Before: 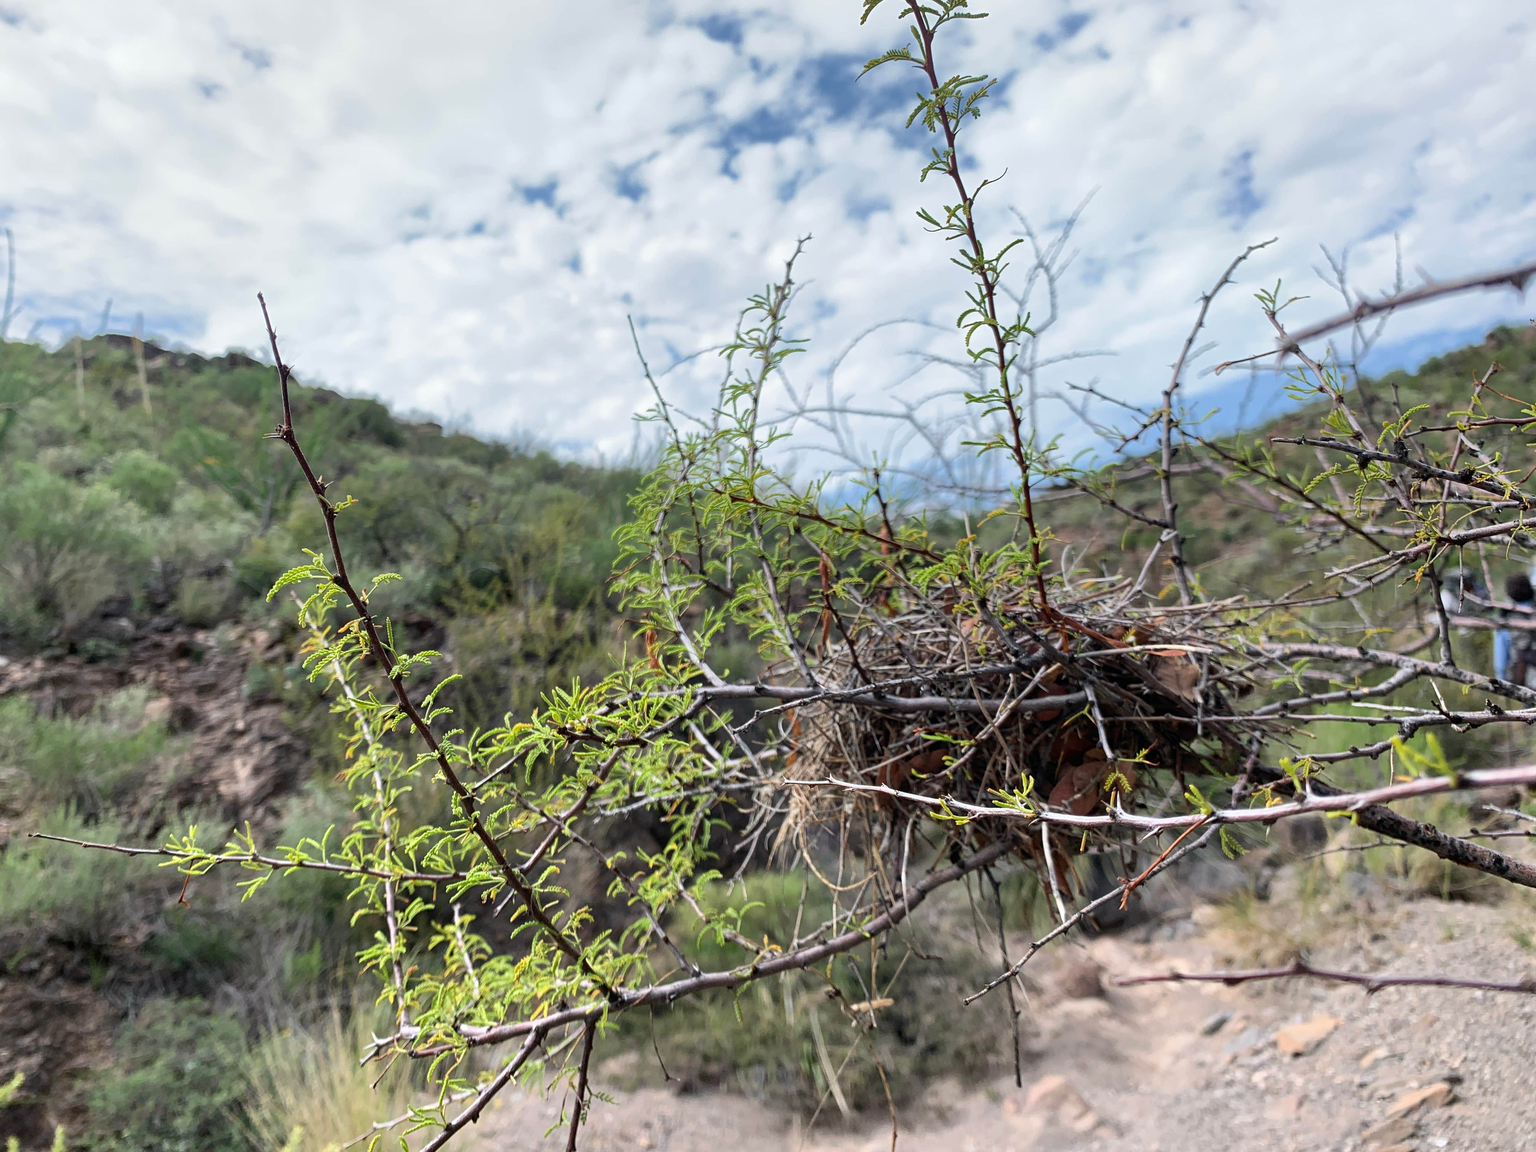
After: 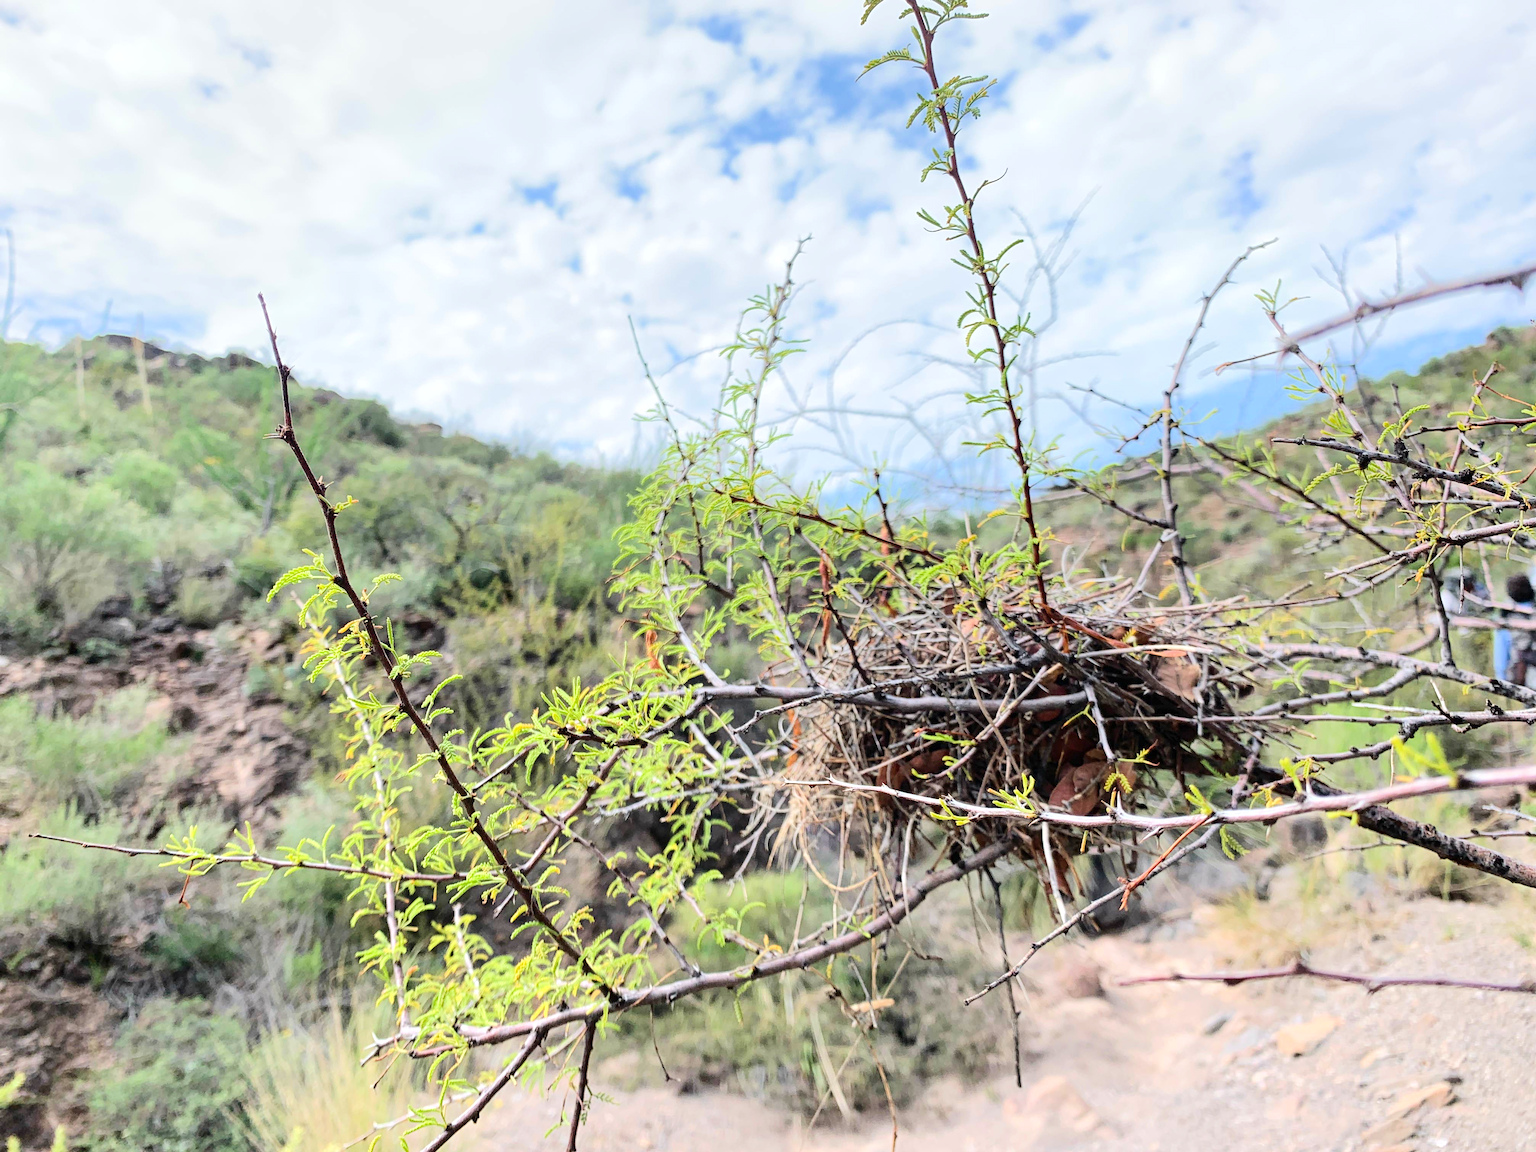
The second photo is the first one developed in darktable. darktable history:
tone equalizer: -7 EV 0.143 EV, -6 EV 0.613 EV, -5 EV 1.15 EV, -4 EV 1.31 EV, -3 EV 1.13 EV, -2 EV 0.6 EV, -1 EV 0.164 EV, edges refinement/feathering 500, mask exposure compensation -1.57 EV, preserve details no
levels: levels [0, 0.478, 1]
